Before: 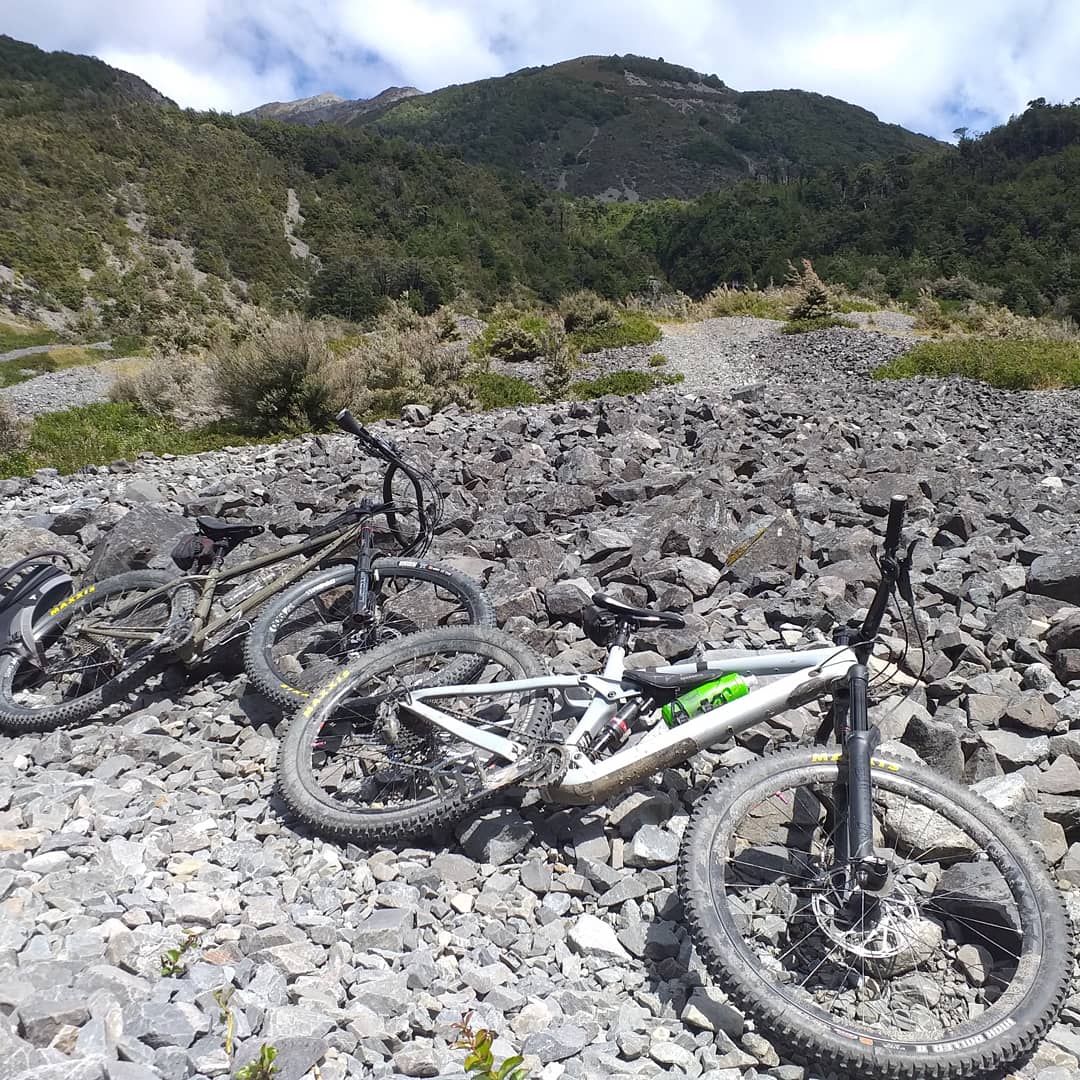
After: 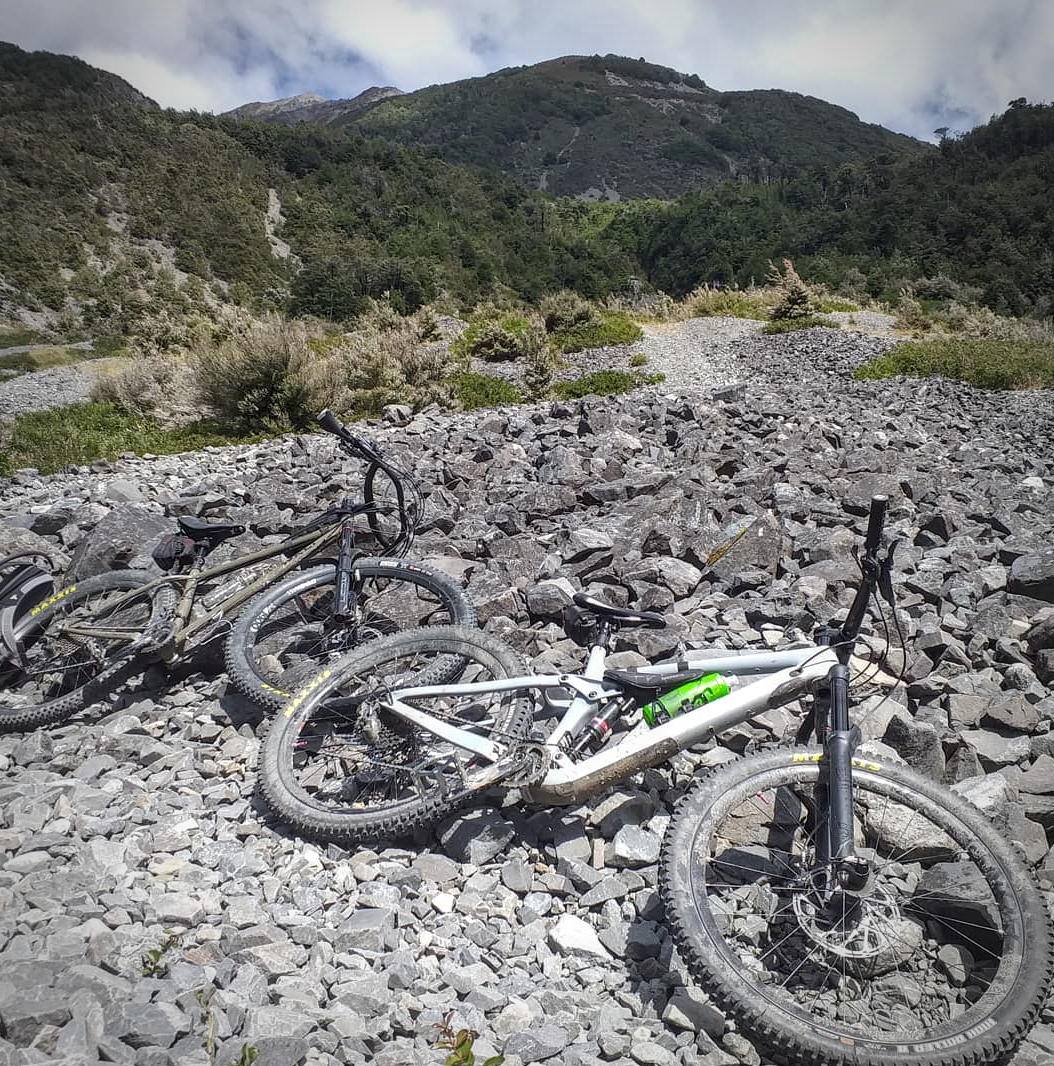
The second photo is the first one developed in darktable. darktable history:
local contrast: on, module defaults
vignetting: fall-off start 71.74%
crop and rotate: left 1.774%, right 0.633%, bottom 1.28%
